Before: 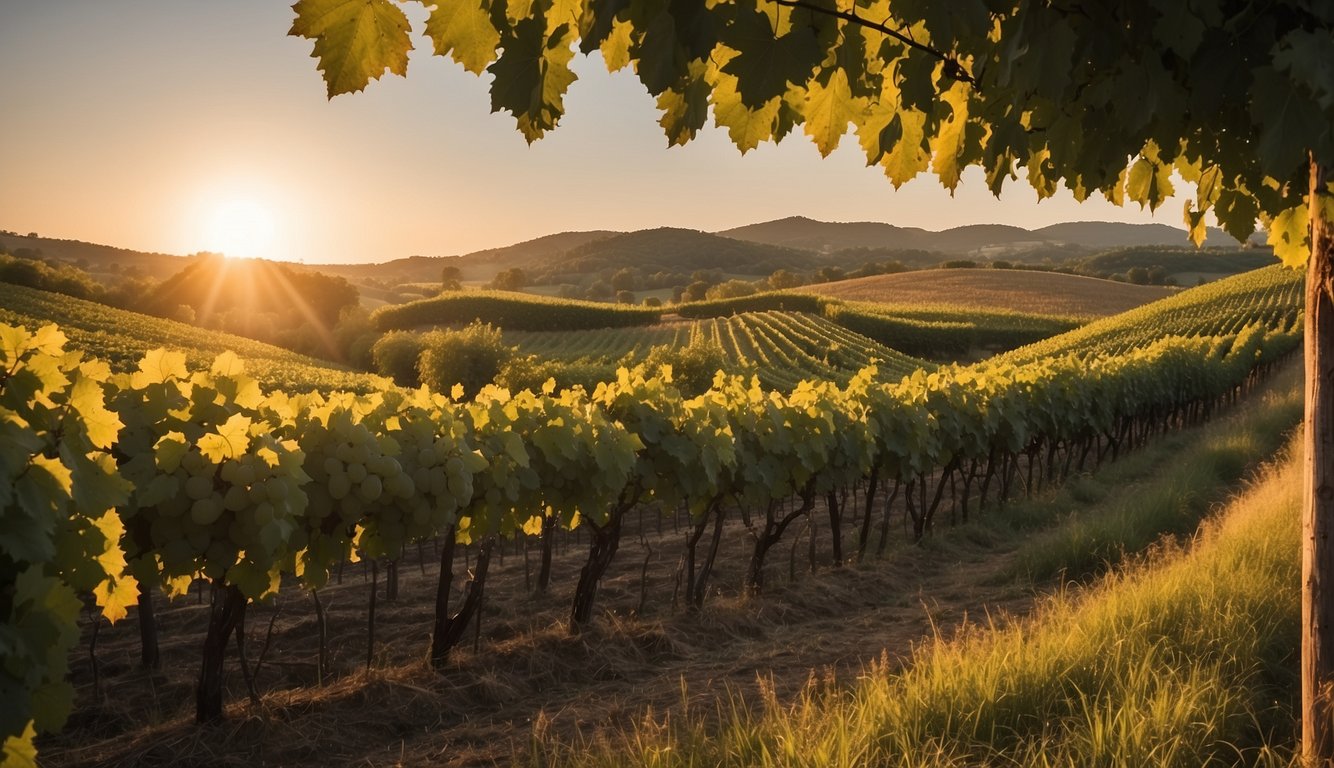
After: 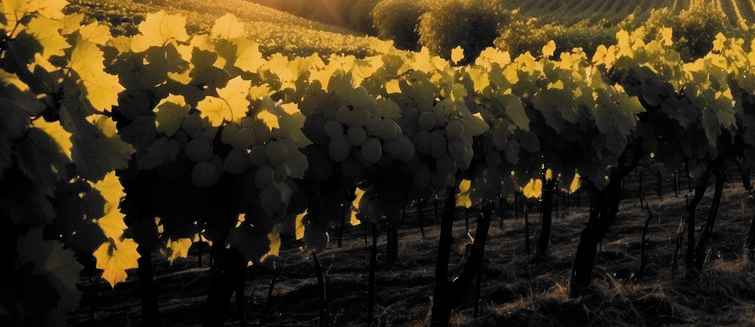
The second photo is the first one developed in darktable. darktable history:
filmic rgb: black relative exposure -5.1 EV, white relative exposure 3.53 EV, threshold 3.02 EV, hardness 3.17, contrast 1.201, highlights saturation mix -49.41%, color science v6 (2022), enable highlight reconstruction true
crop: top 43.994%, right 43.376%, bottom 13.317%
